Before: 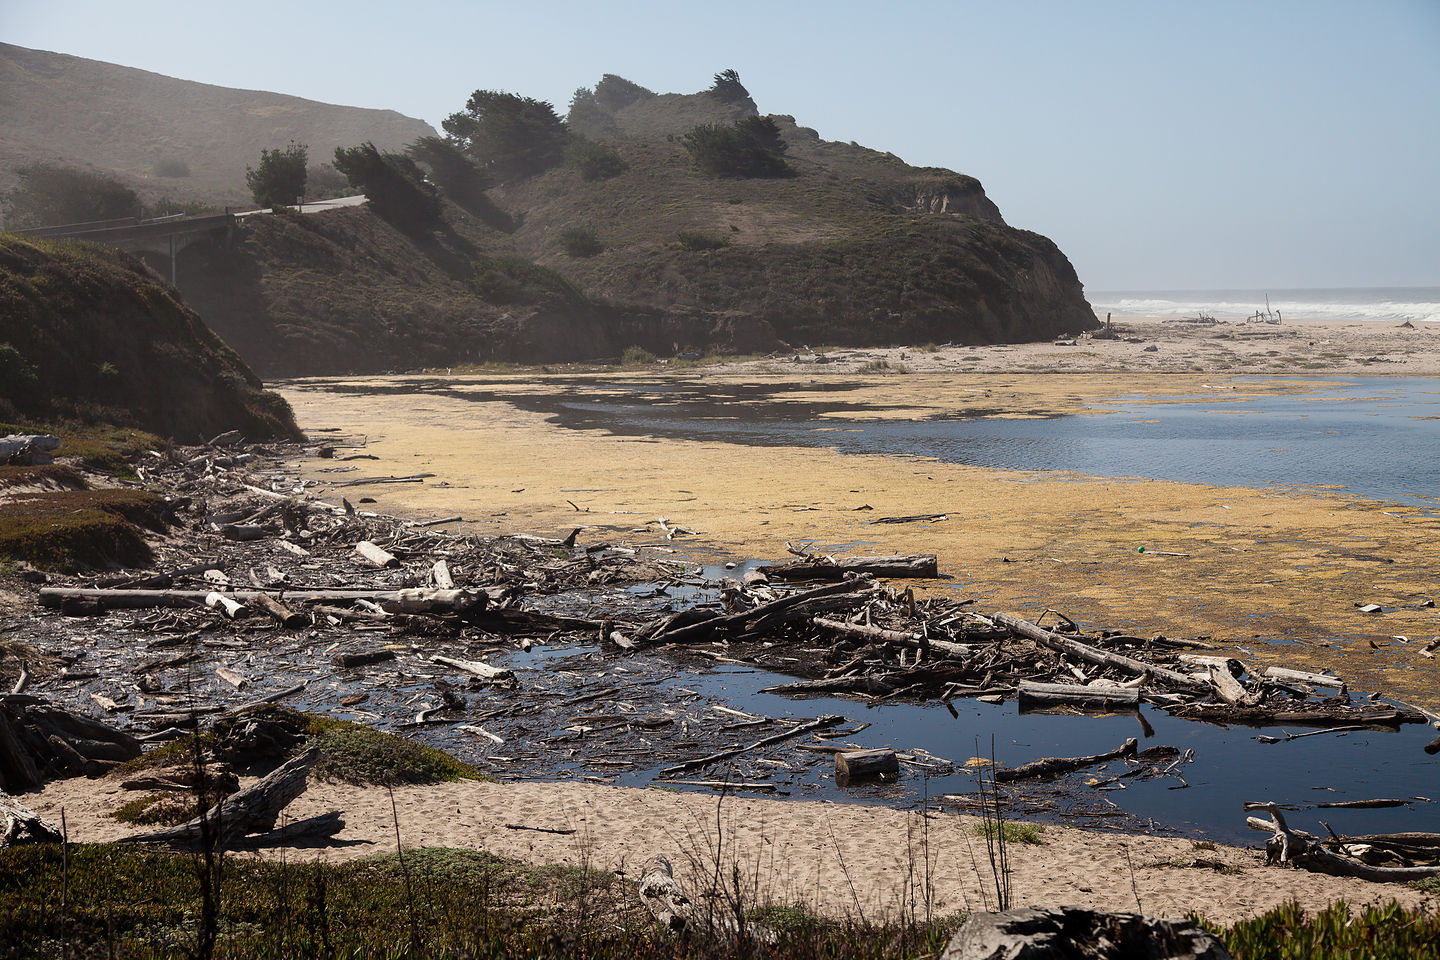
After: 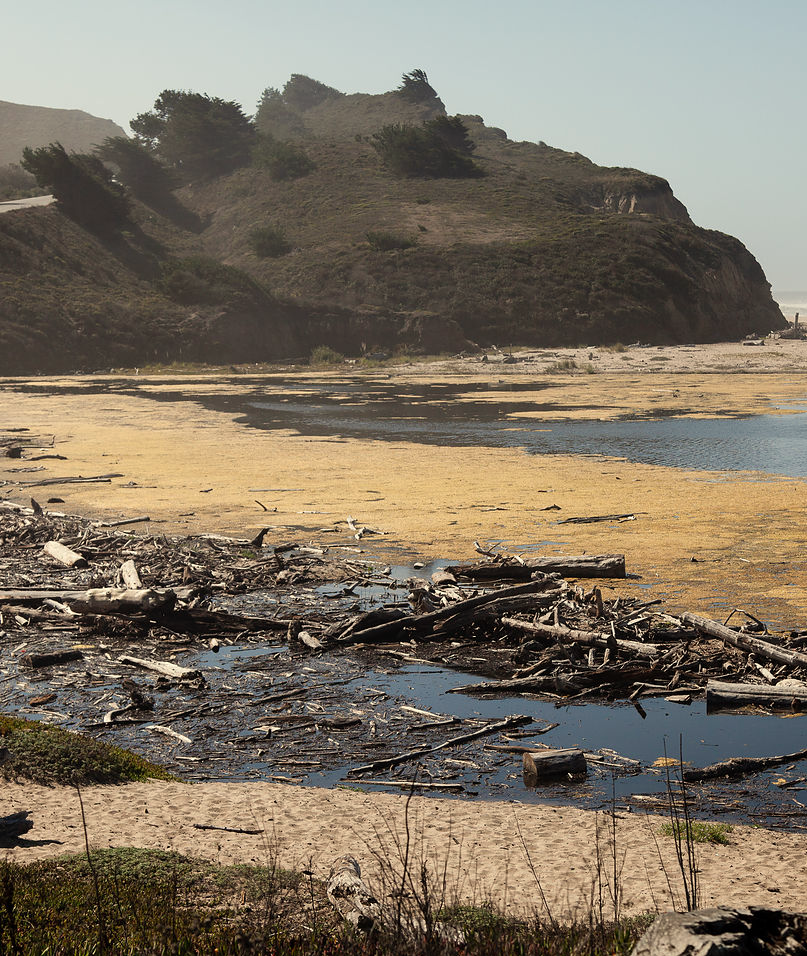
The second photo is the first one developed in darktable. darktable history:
white balance: red 1.029, blue 0.92
crop: left 21.674%, right 22.086%
